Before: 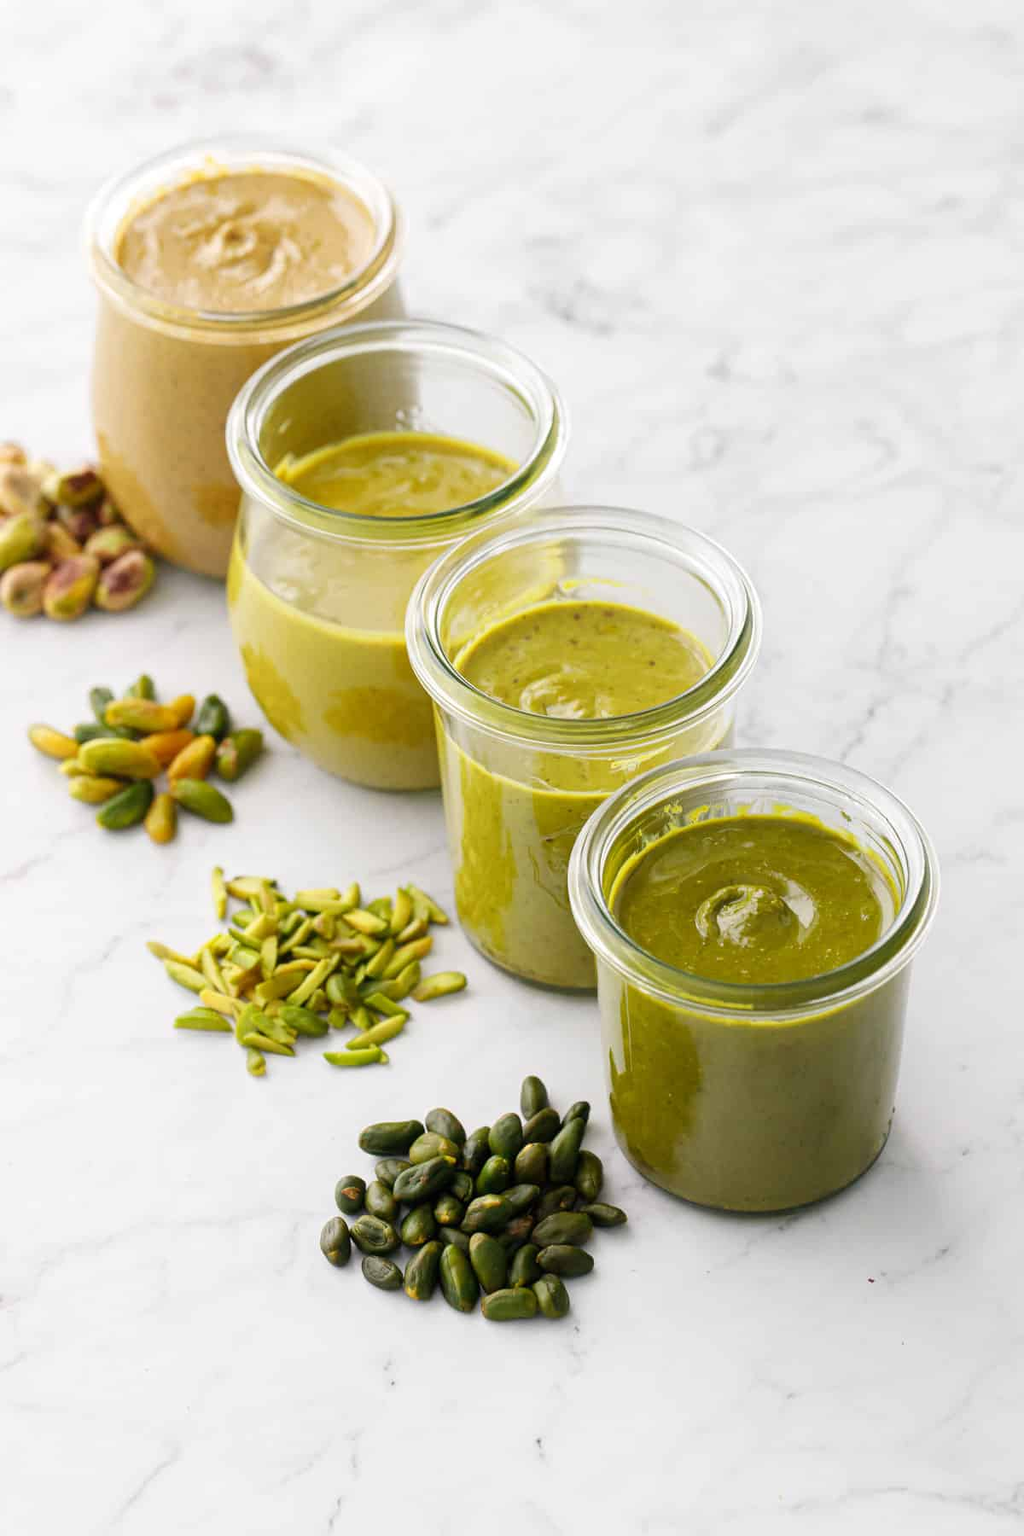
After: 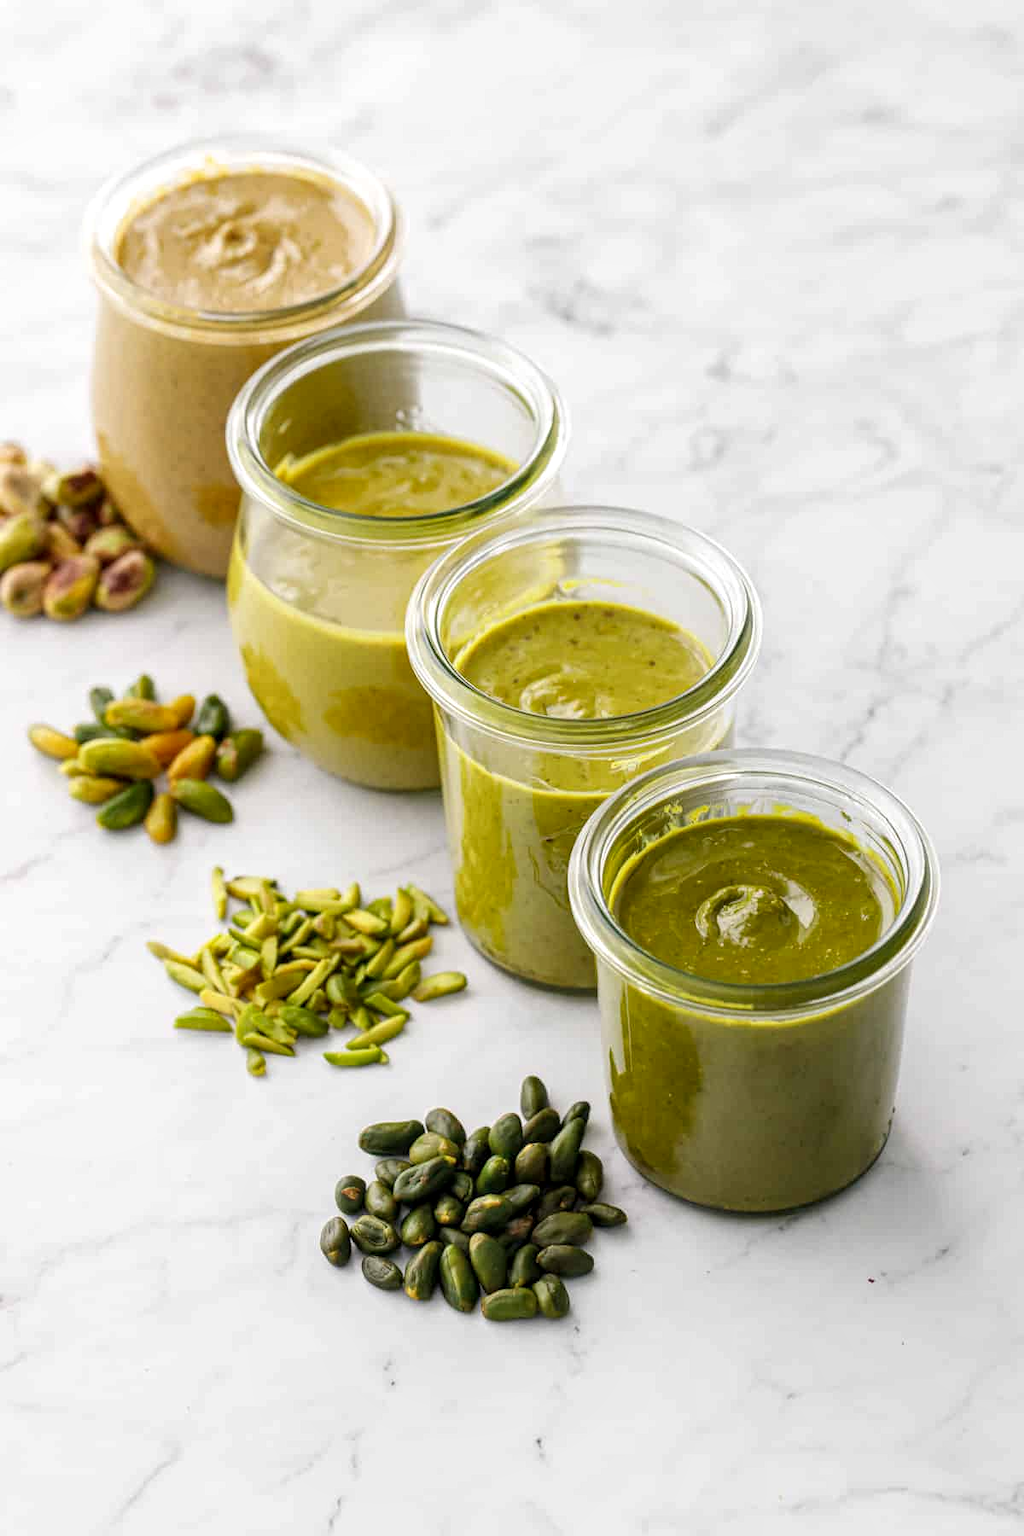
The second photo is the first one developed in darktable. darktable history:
local contrast: highlights 36%, detail 135%
